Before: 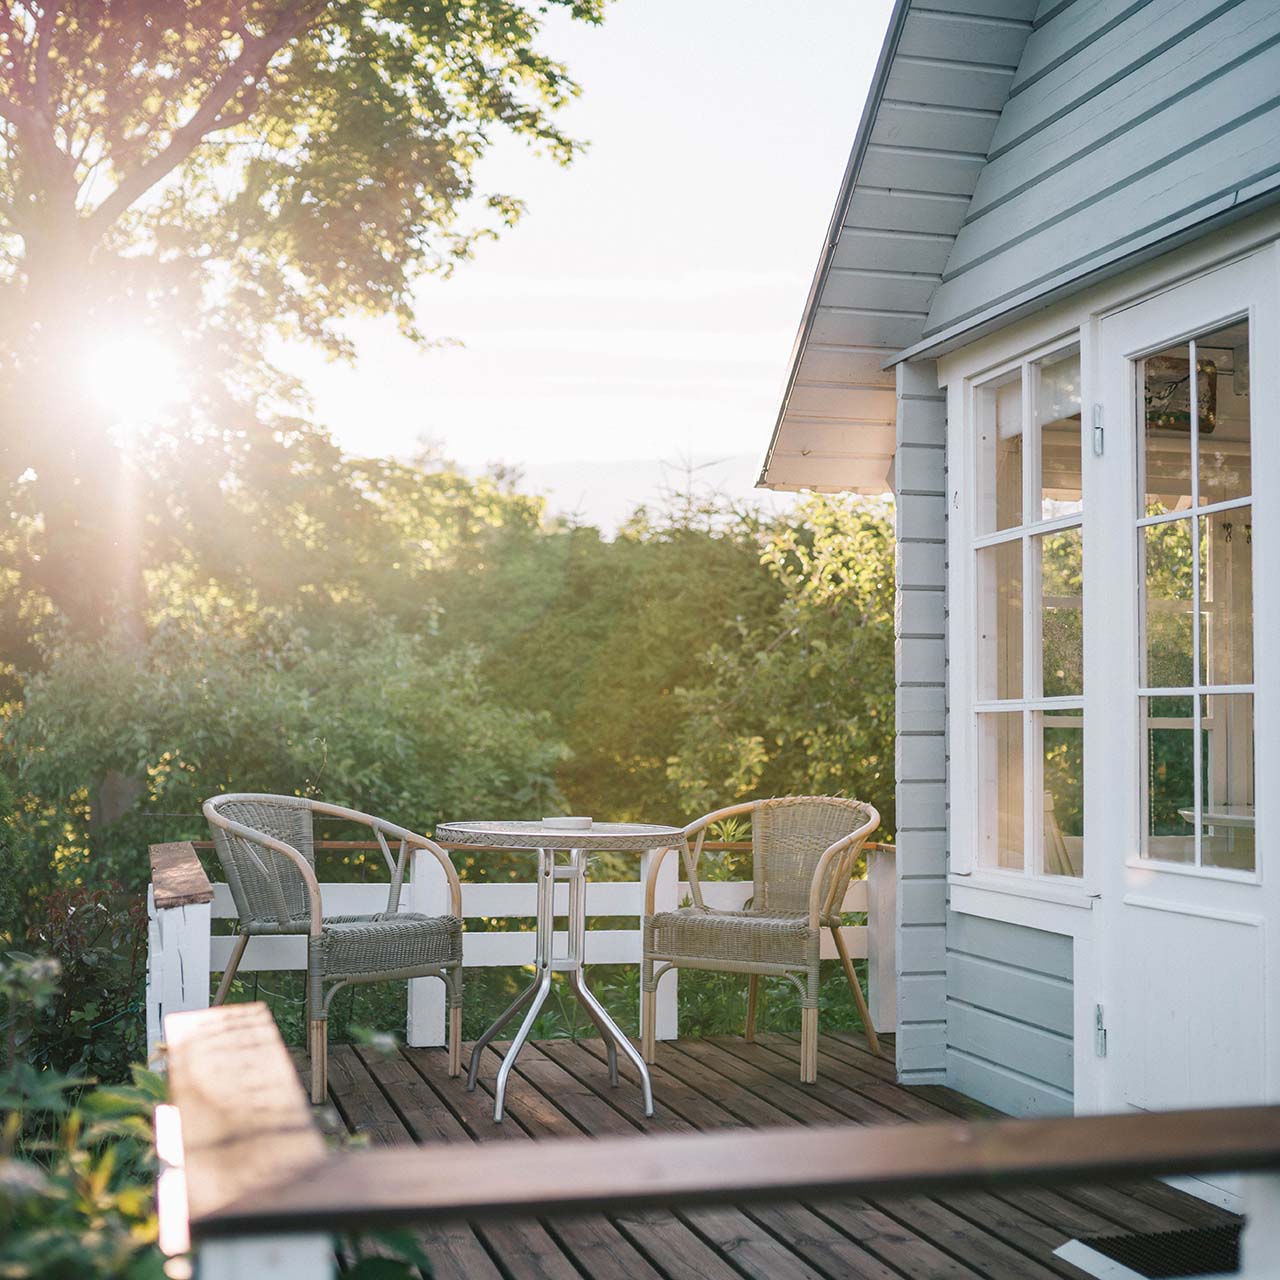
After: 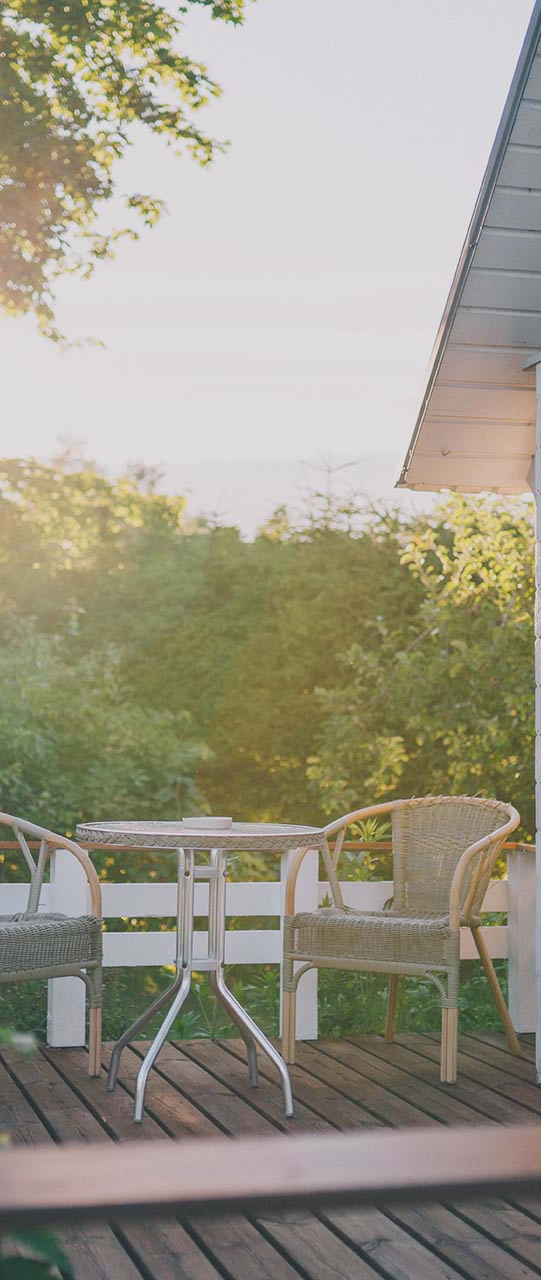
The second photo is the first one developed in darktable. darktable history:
crop: left 28.188%, right 29.492%
exposure: black level correction -0.008, exposure 0.07 EV, compensate highlight preservation false
color balance rgb: highlights gain › chroma 0.25%, highlights gain › hue 330.47°, global offset › chroma 0.055%, global offset › hue 253.21°, perceptual saturation grading › global saturation 11.368%, contrast -19.594%
